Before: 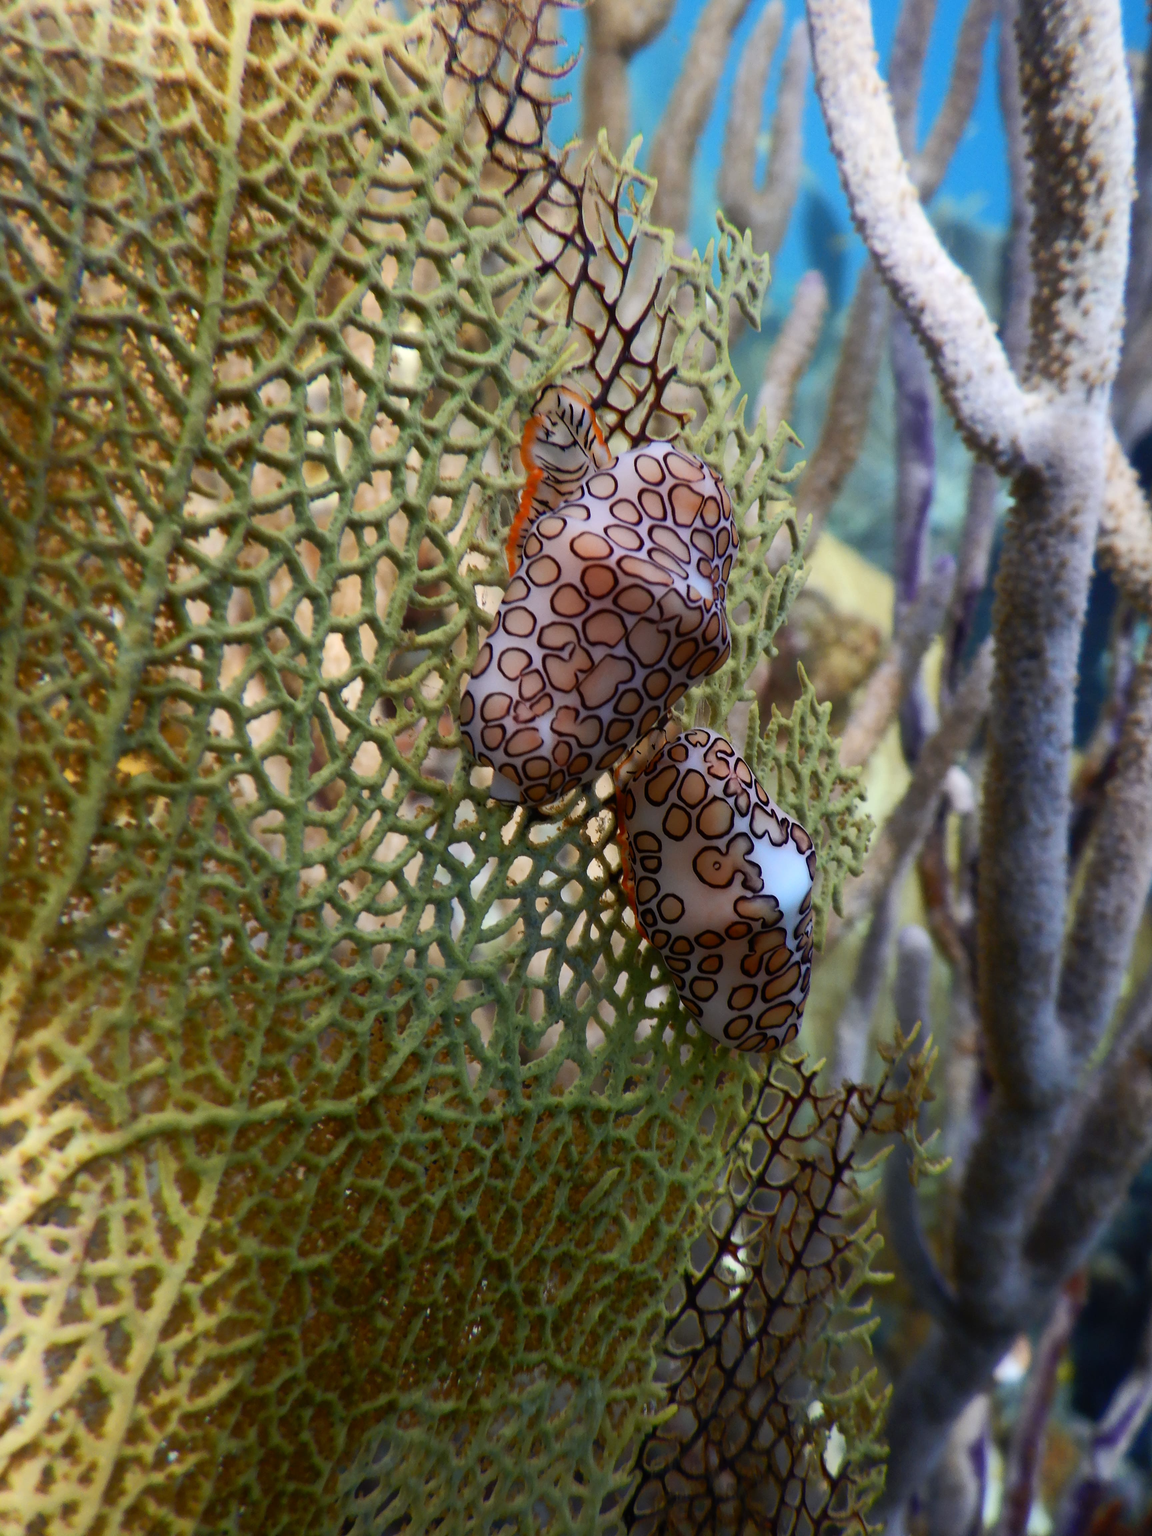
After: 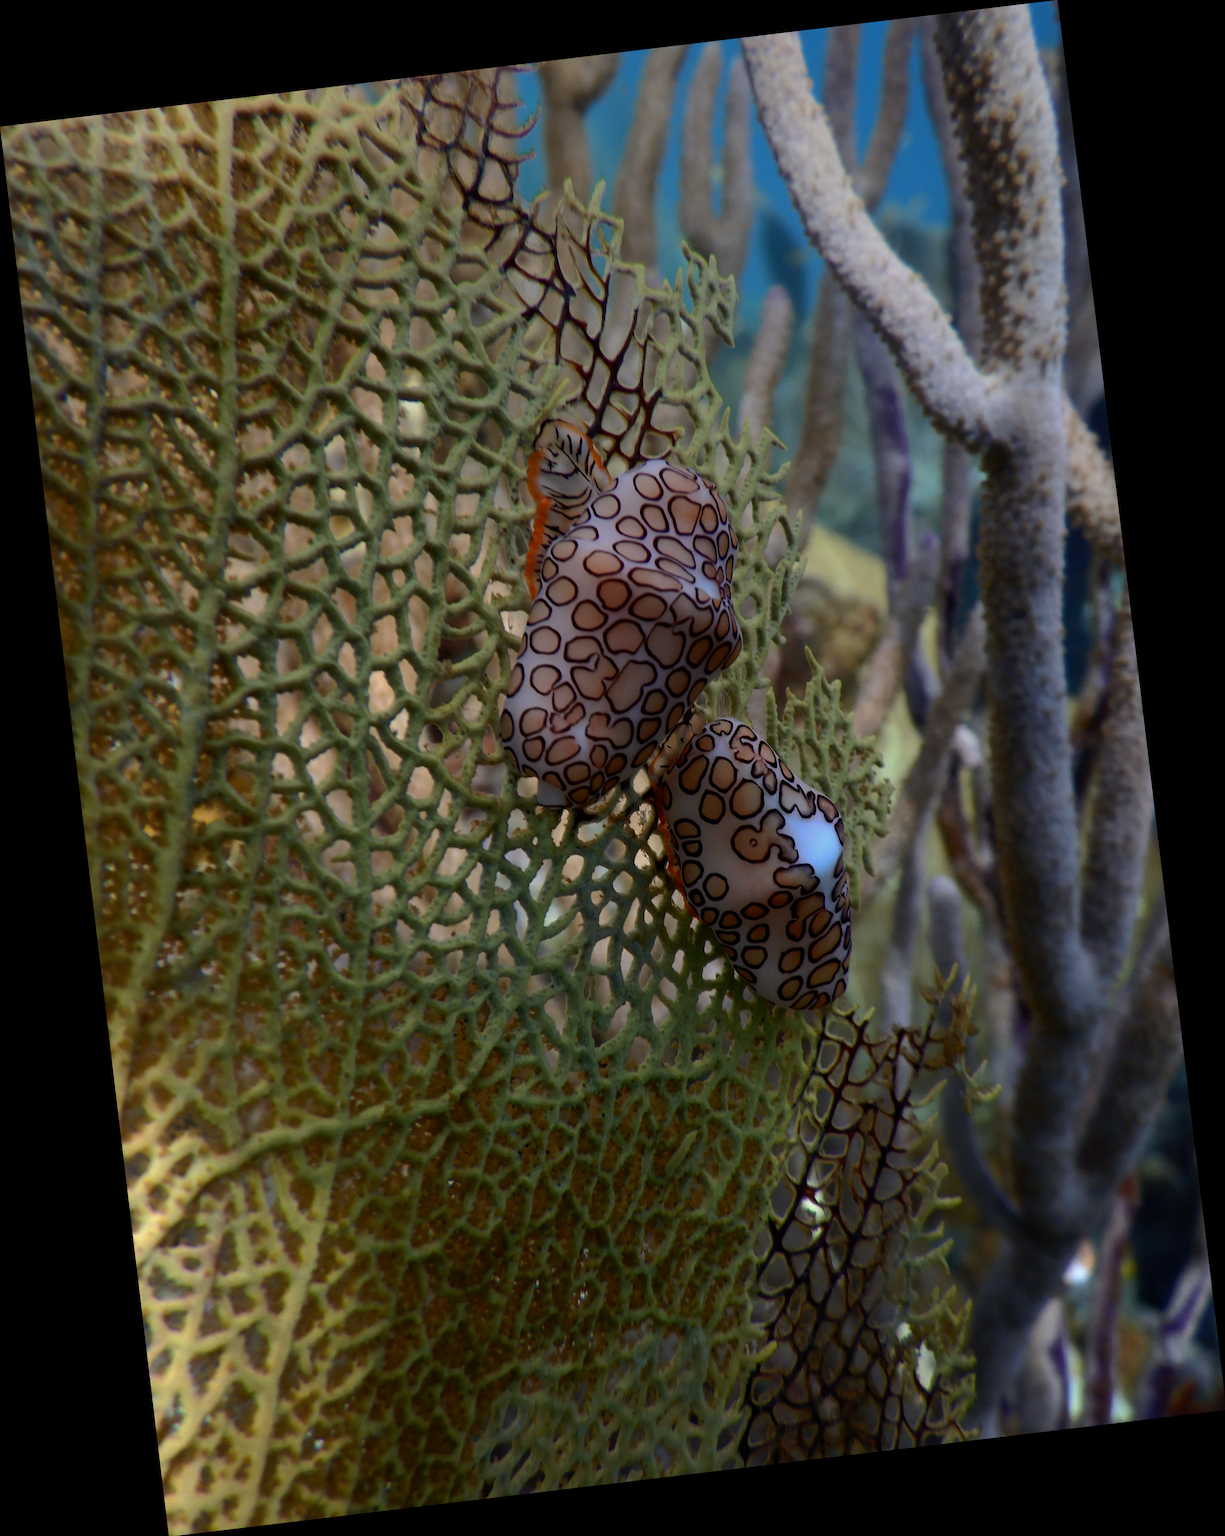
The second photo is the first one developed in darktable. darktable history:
graduated density: on, module defaults
rotate and perspective: rotation -6.83°, automatic cropping off
base curve: curves: ch0 [(0, 0) (0.595, 0.418) (1, 1)], preserve colors none
contrast equalizer: octaves 7, y [[0.6 ×6], [0.55 ×6], [0 ×6], [0 ×6], [0 ×6]], mix 0.15
